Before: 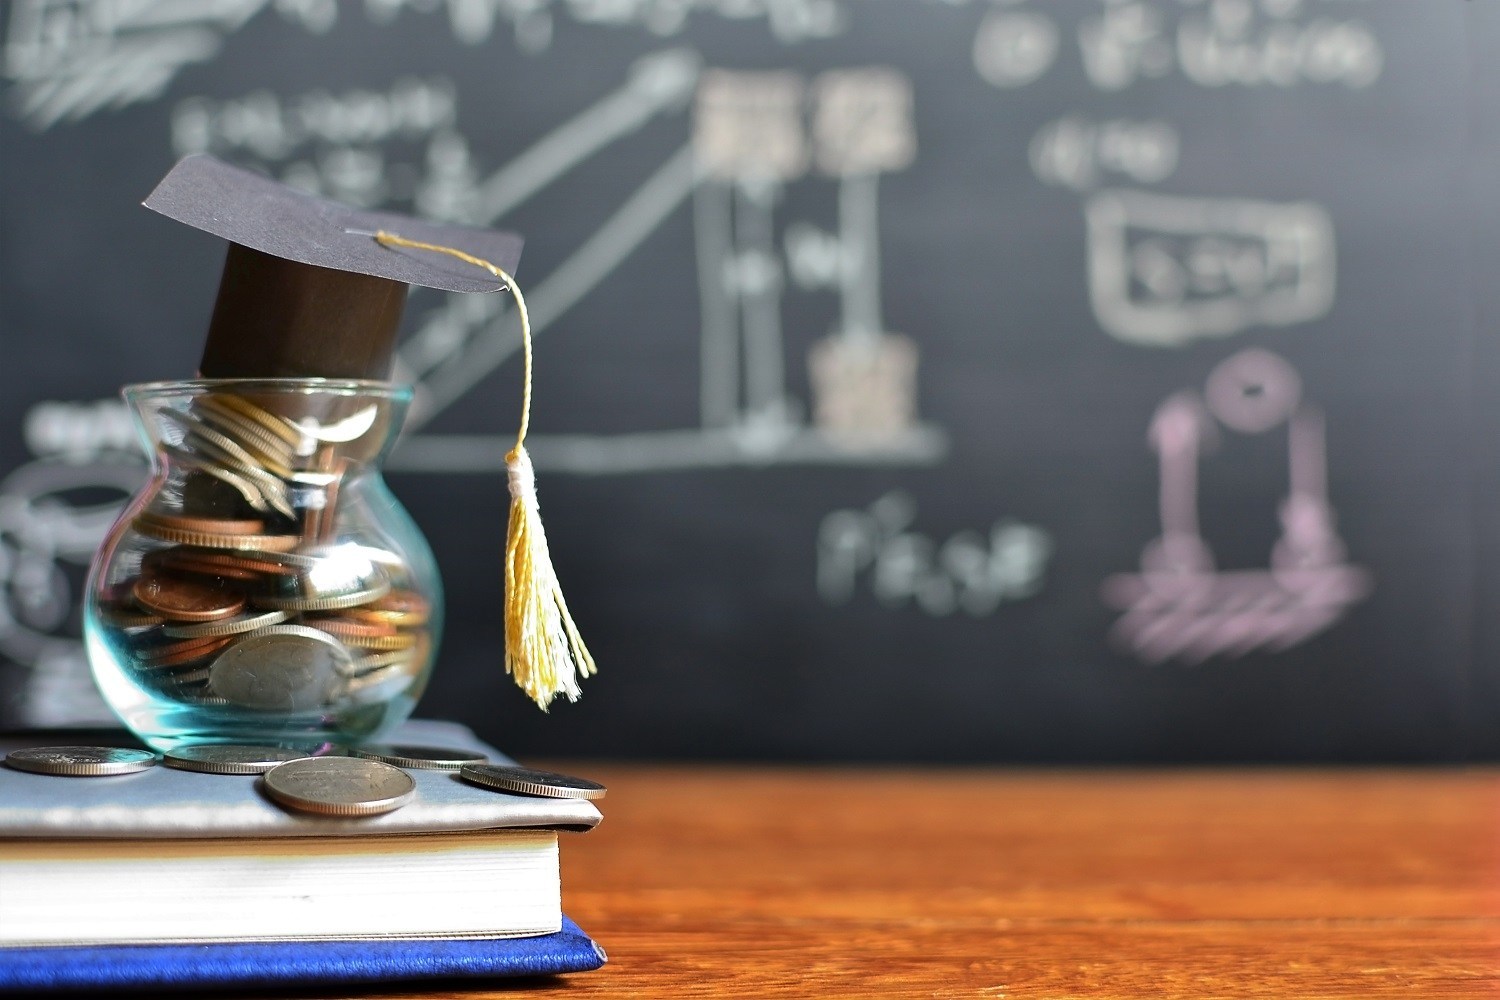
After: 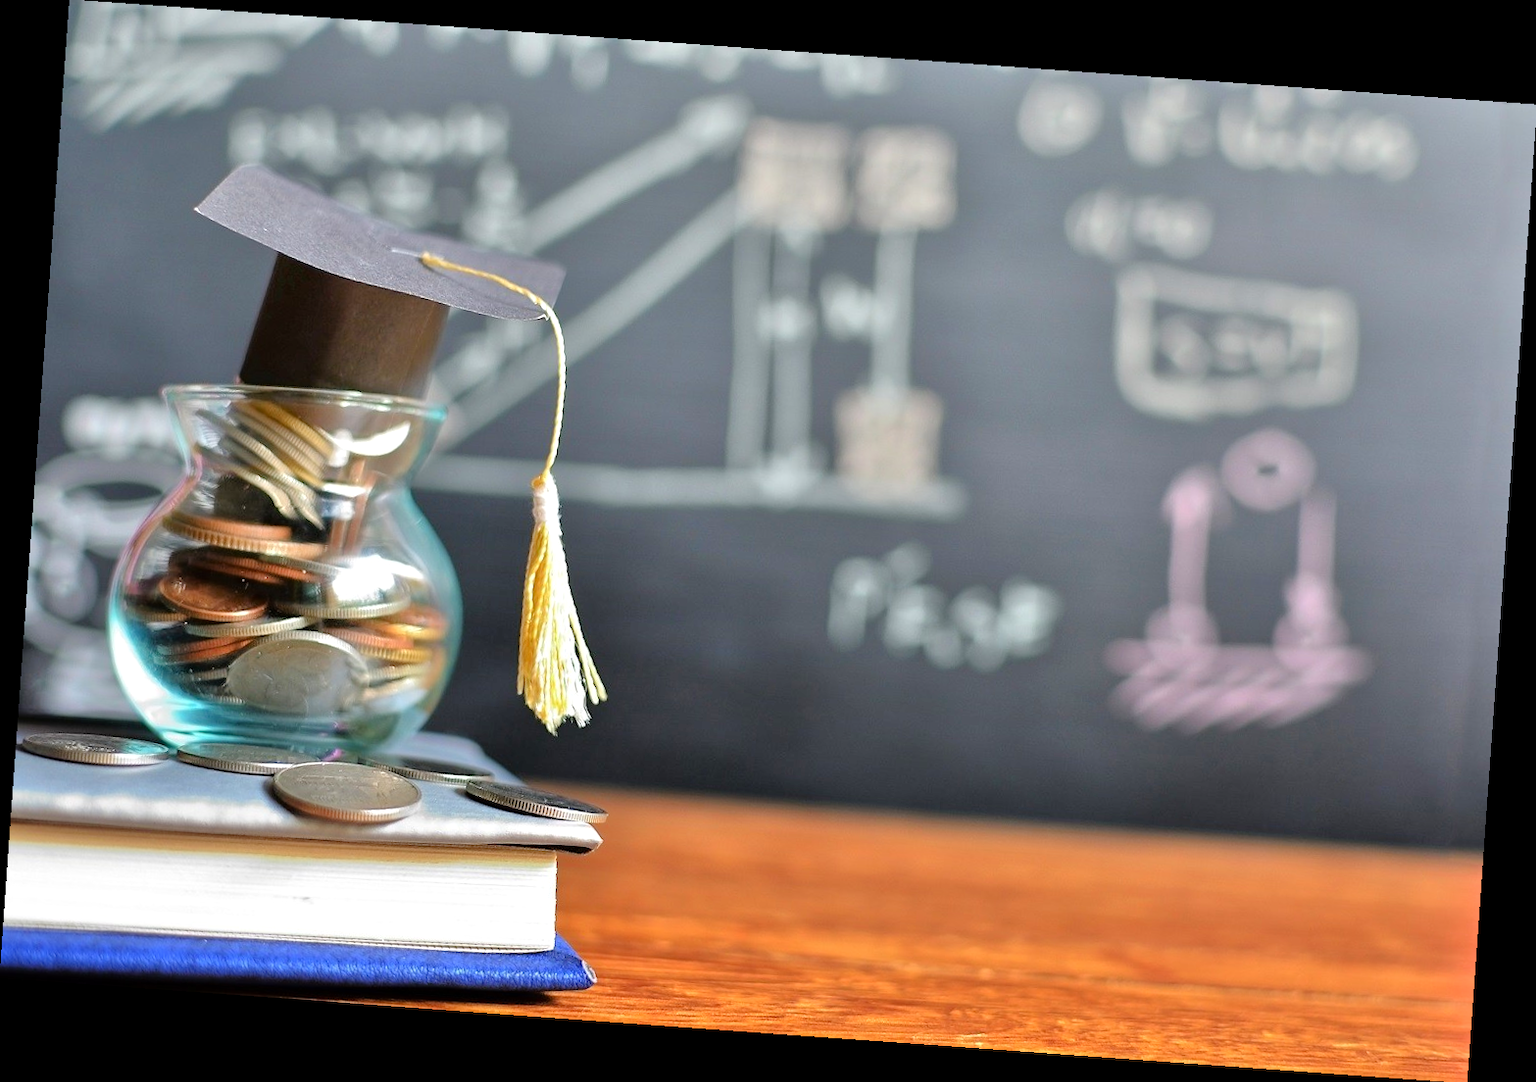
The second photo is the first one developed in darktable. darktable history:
rotate and perspective: rotation 4.1°, automatic cropping off
tone equalizer: -7 EV 0.15 EV, -6 EV 0.6 EV, -5 EV 1.15 EV, -4 EV 1.33 EV, -3 EV 1.15 EV, -2 EV 0.6 EV, -1 EV 0.15 EV, mask exposure compensation -0.5 EV
